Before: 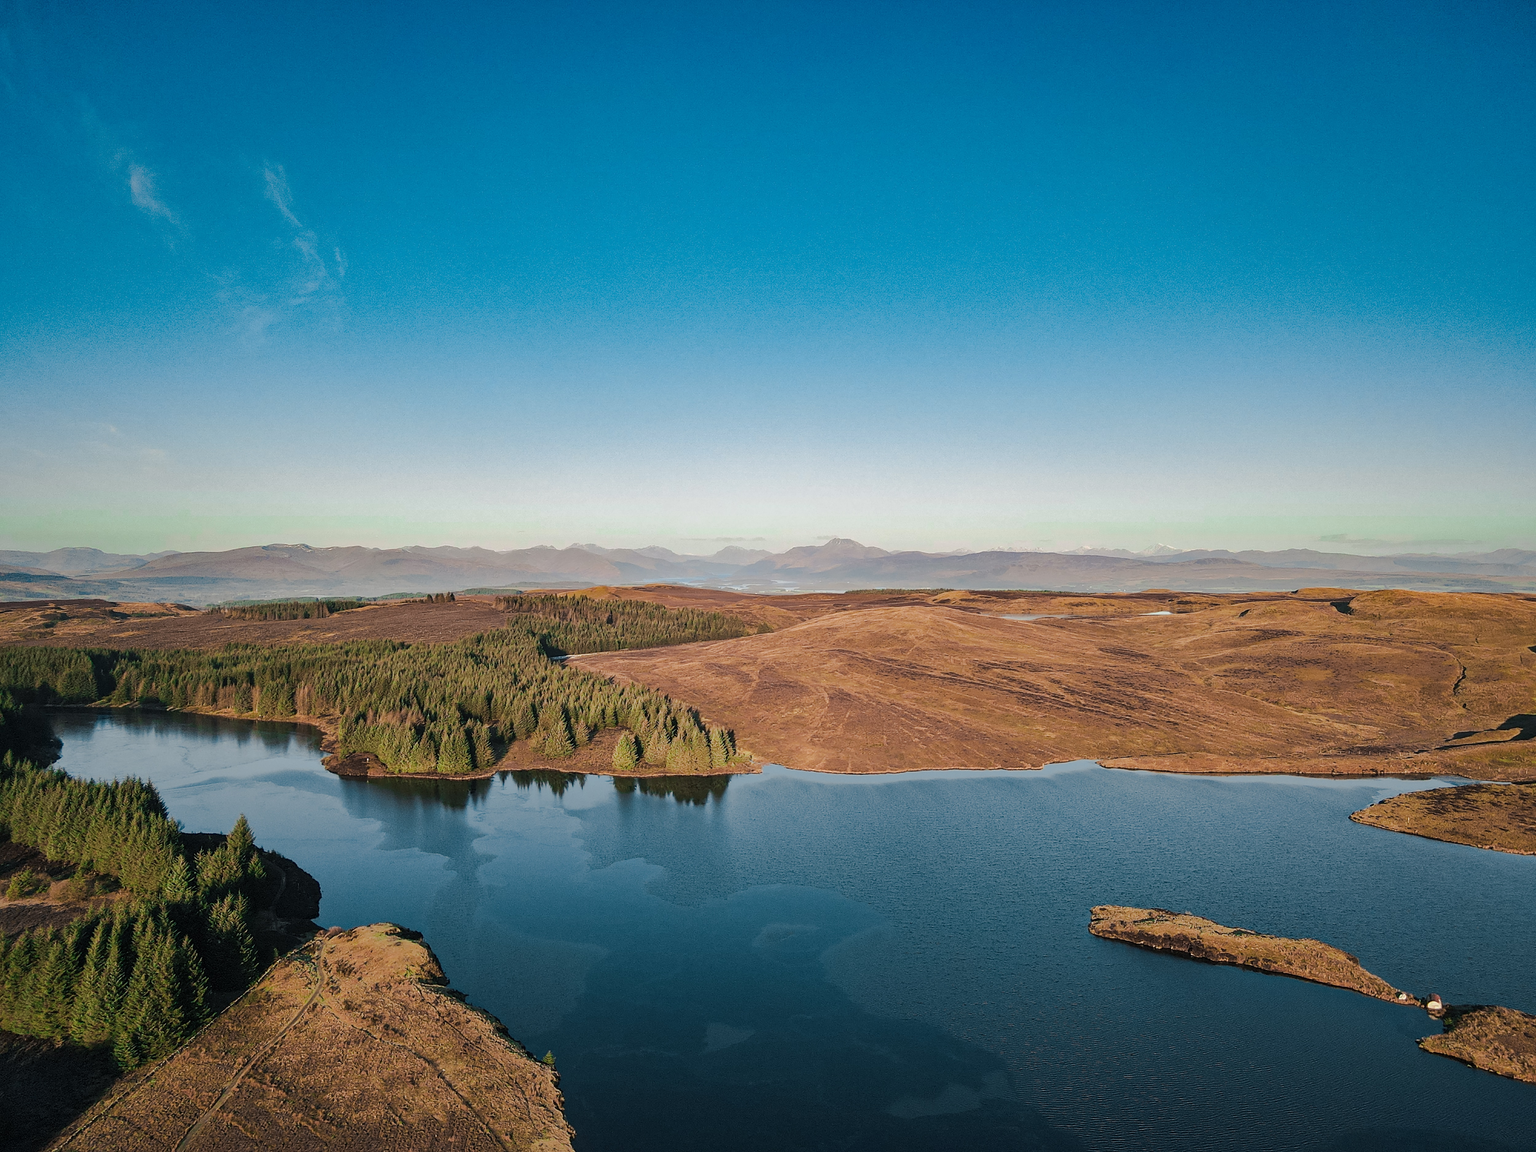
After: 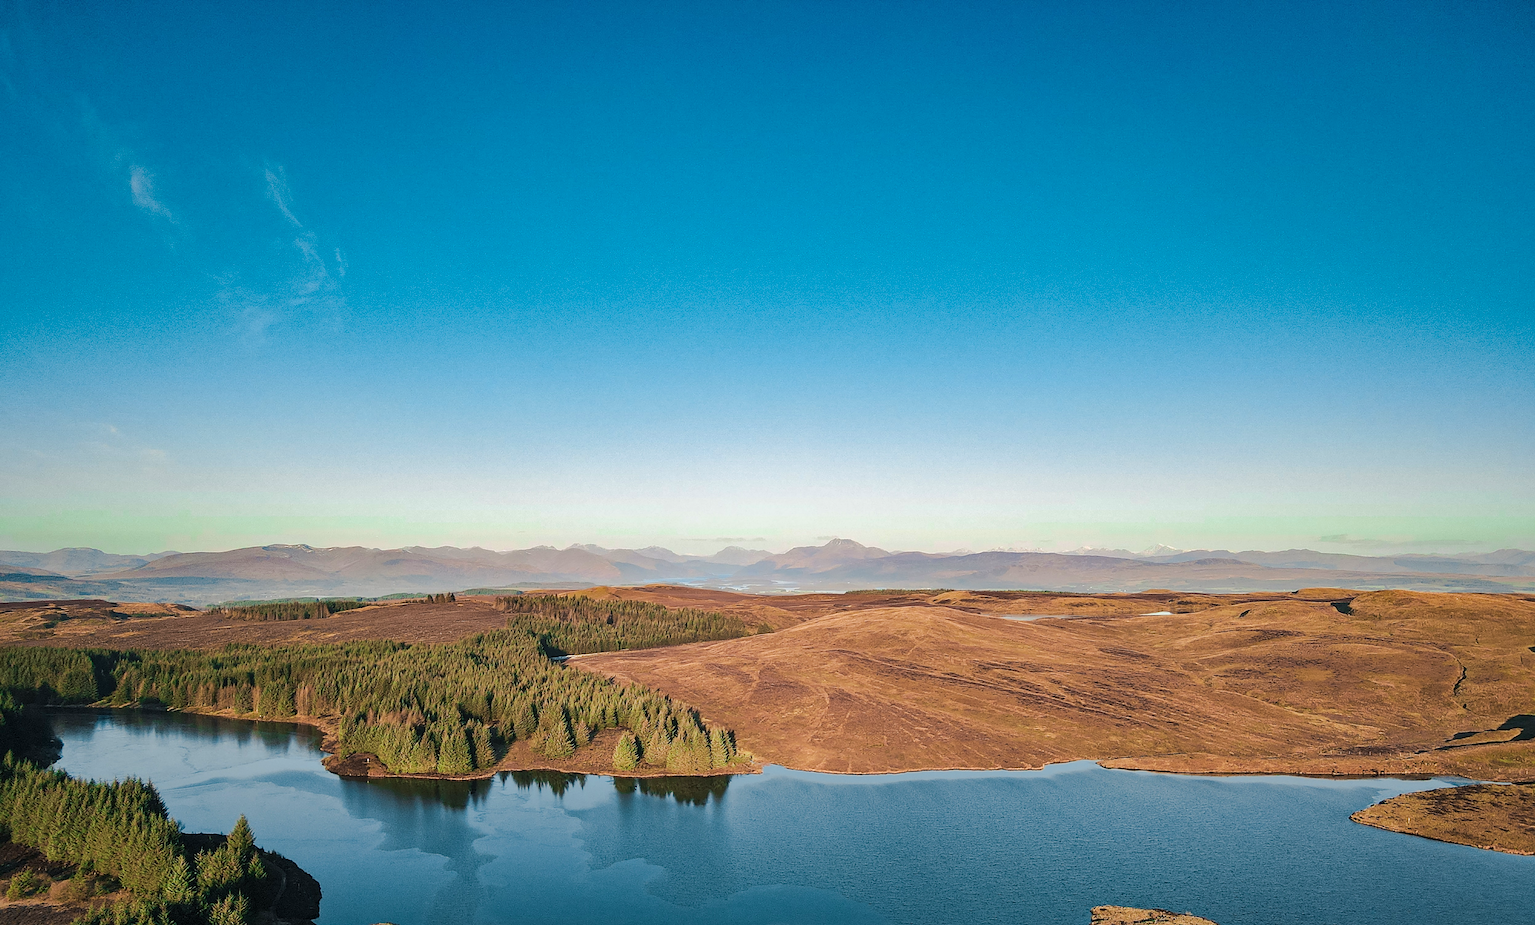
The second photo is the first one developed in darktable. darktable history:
velvia: on, module defaults
exposure: exposure 0.203 EV, compensate highlight preservation false
sharpen: amount 0.208
crop: bottom 19.607%
